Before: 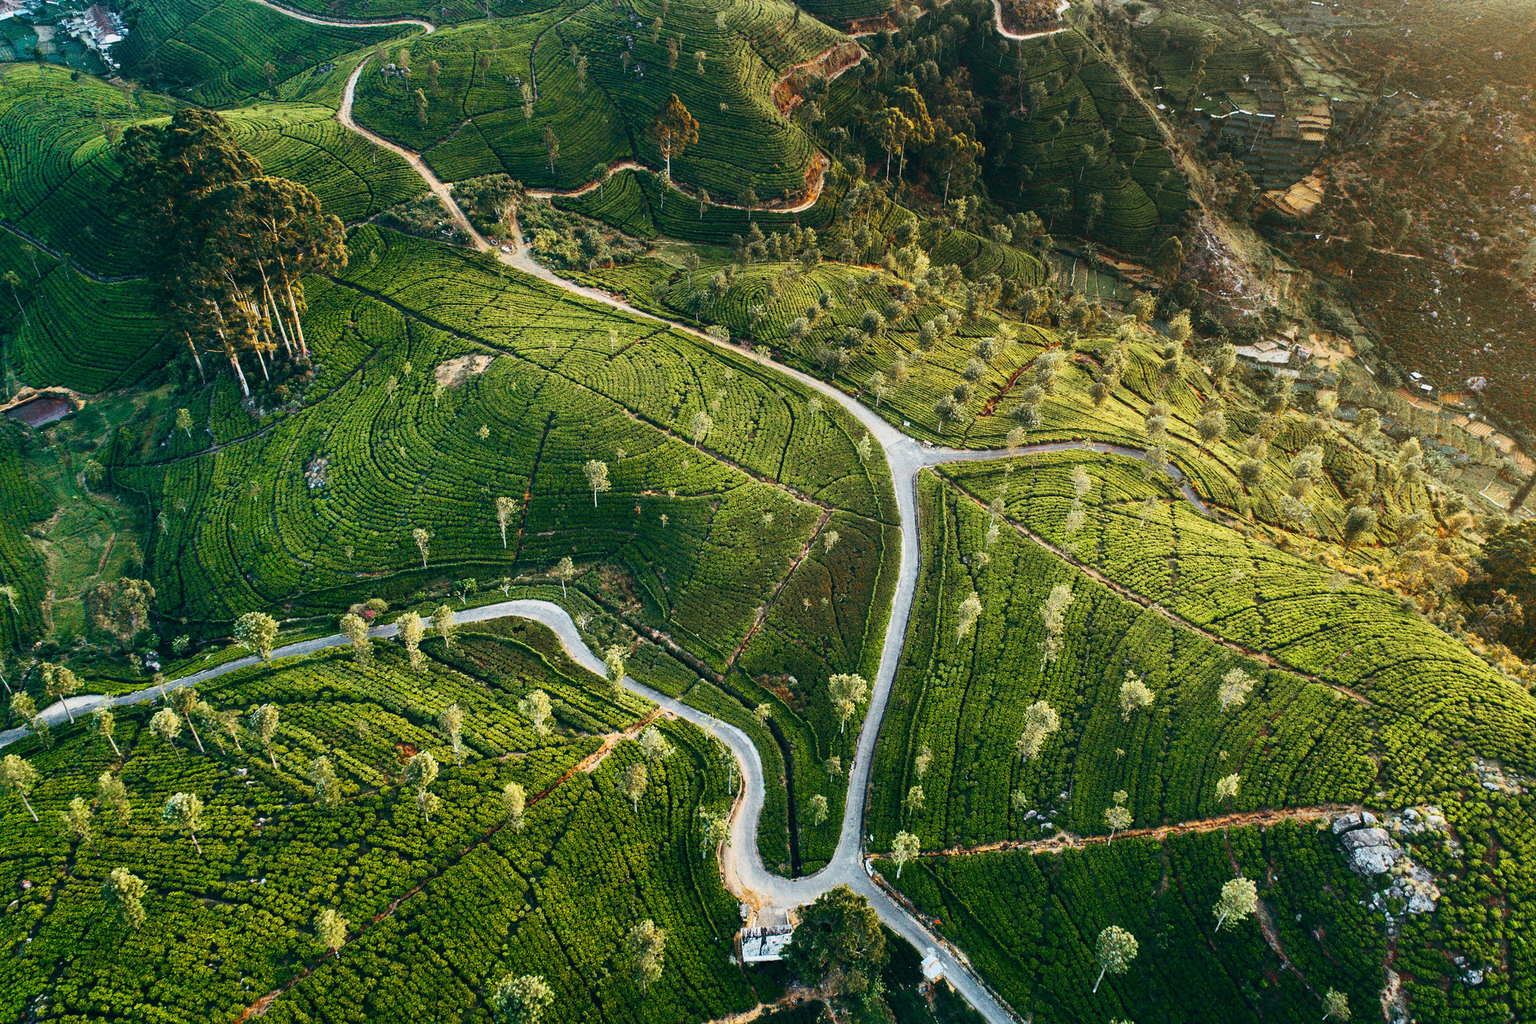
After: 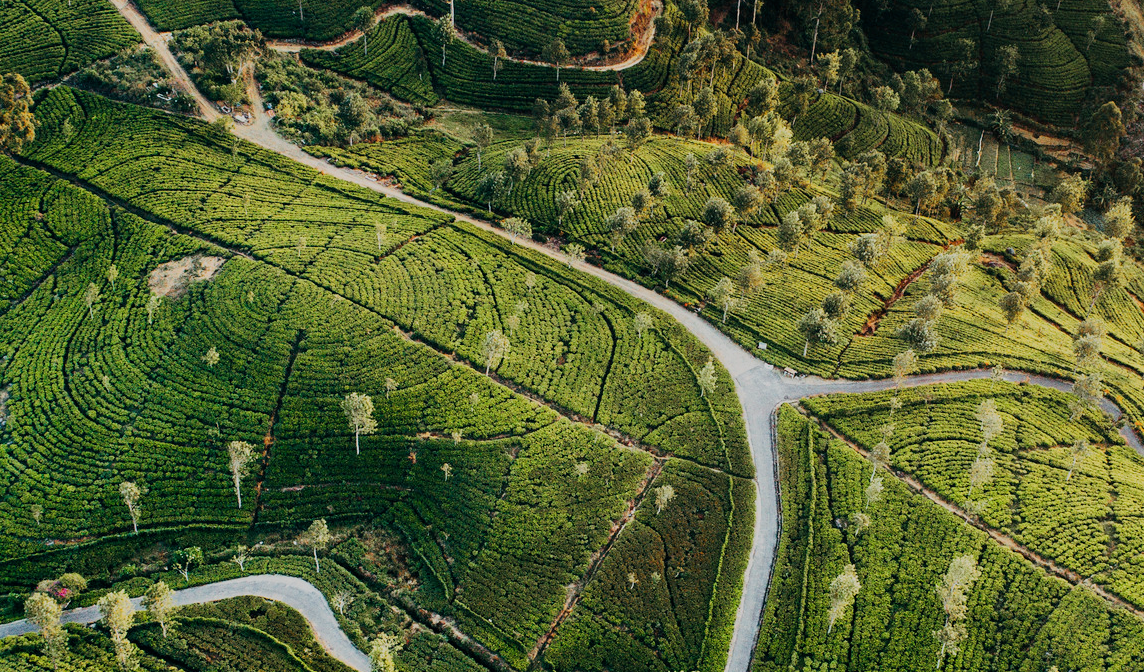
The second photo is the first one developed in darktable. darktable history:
crop: left 20.932%, top 15.471%, right 21.848%, bottom 34.081%
filmic rgb: black relative exposure -7.65 EV, white relative exposure 4.56 EV, hardness 3.61
